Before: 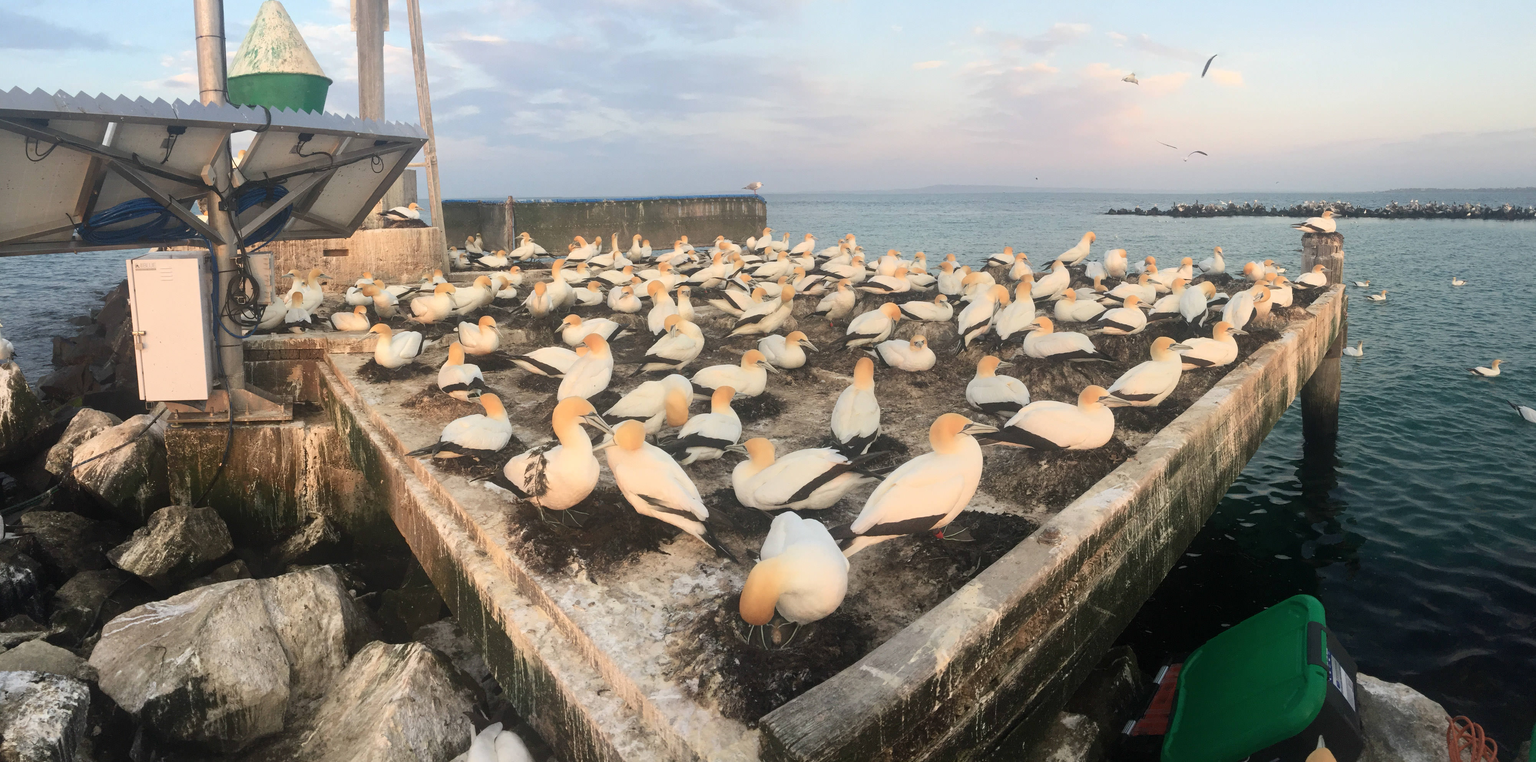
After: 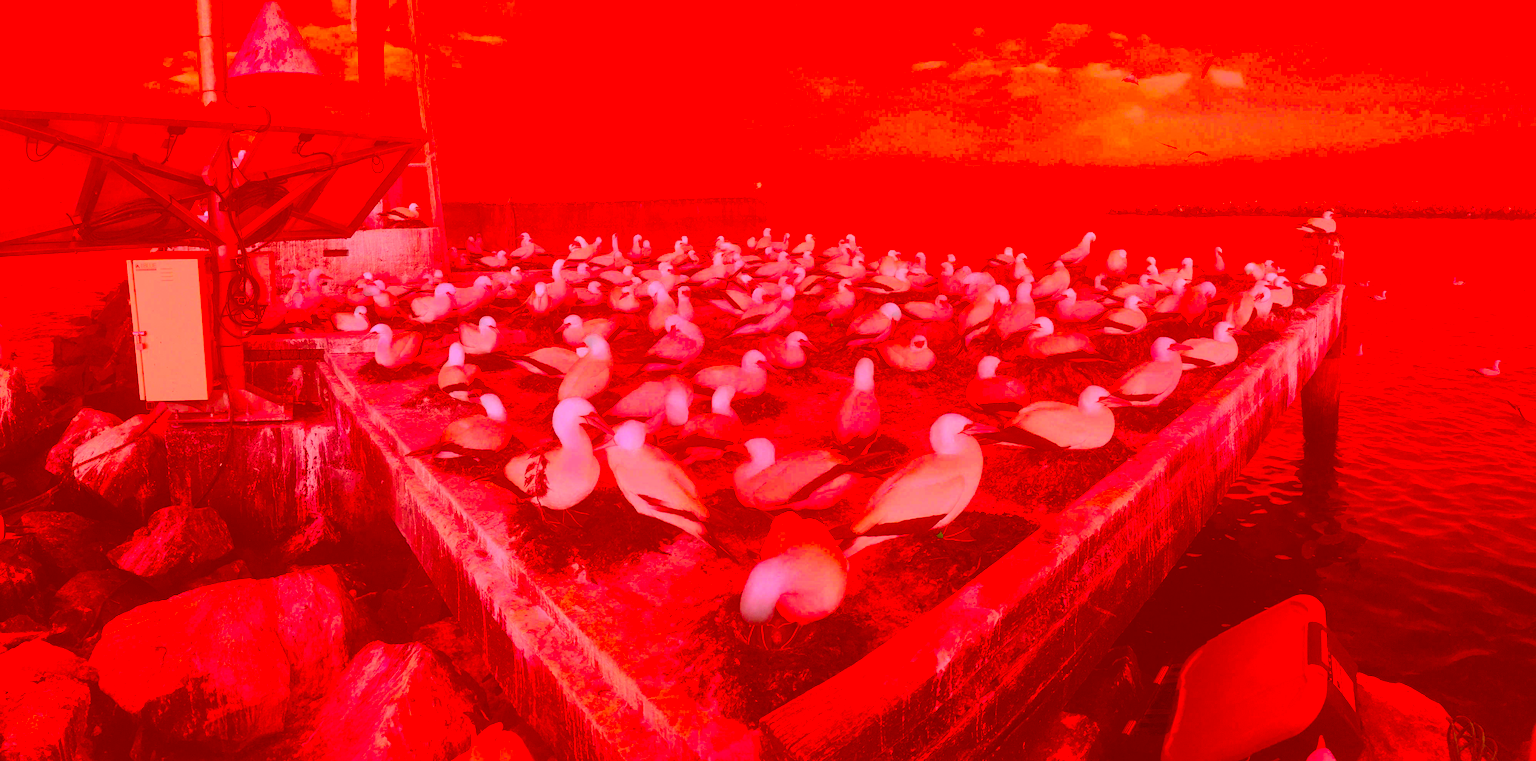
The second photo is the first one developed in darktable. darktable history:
color correction: highlights a* -39.53, highlights b* -39.98, shadows a* -39.61, shadows b* -39.94, saturation -2.99
